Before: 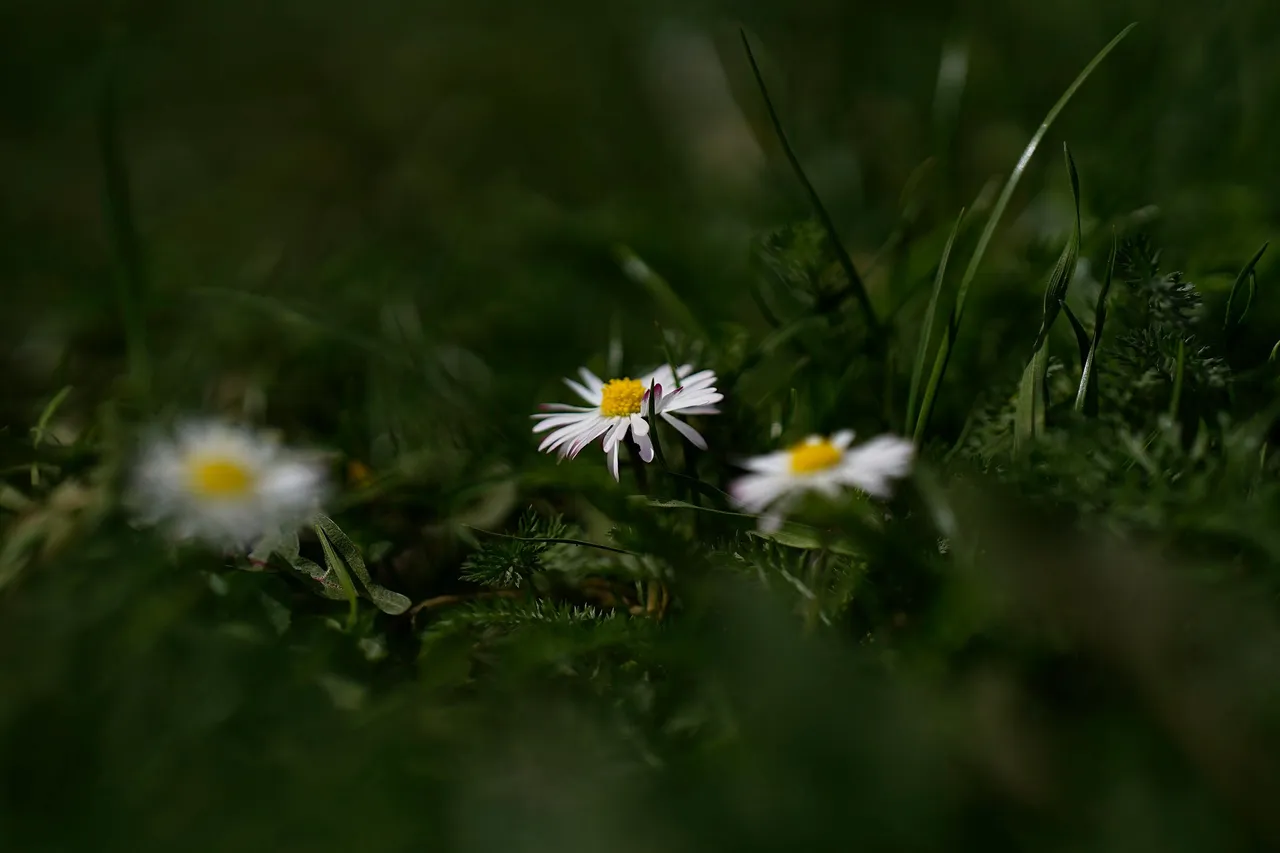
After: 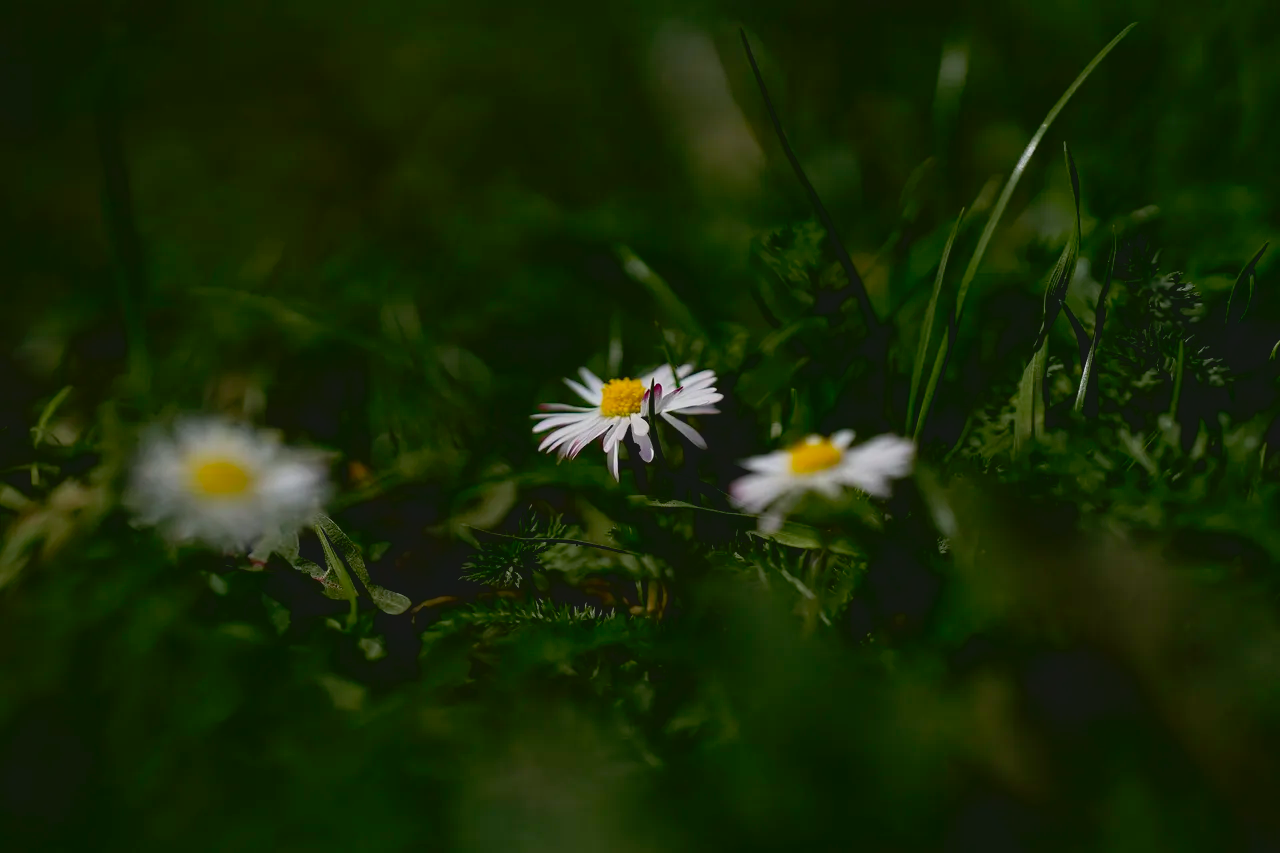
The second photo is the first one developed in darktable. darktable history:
lowpass: radius 0.1, contrast 0.85, saturation 1.1, unbound 0
exposure: black level correction 0.009, exposure 0.014 EV, compensate highlight preservation false
white balance: red 1, blue 1
